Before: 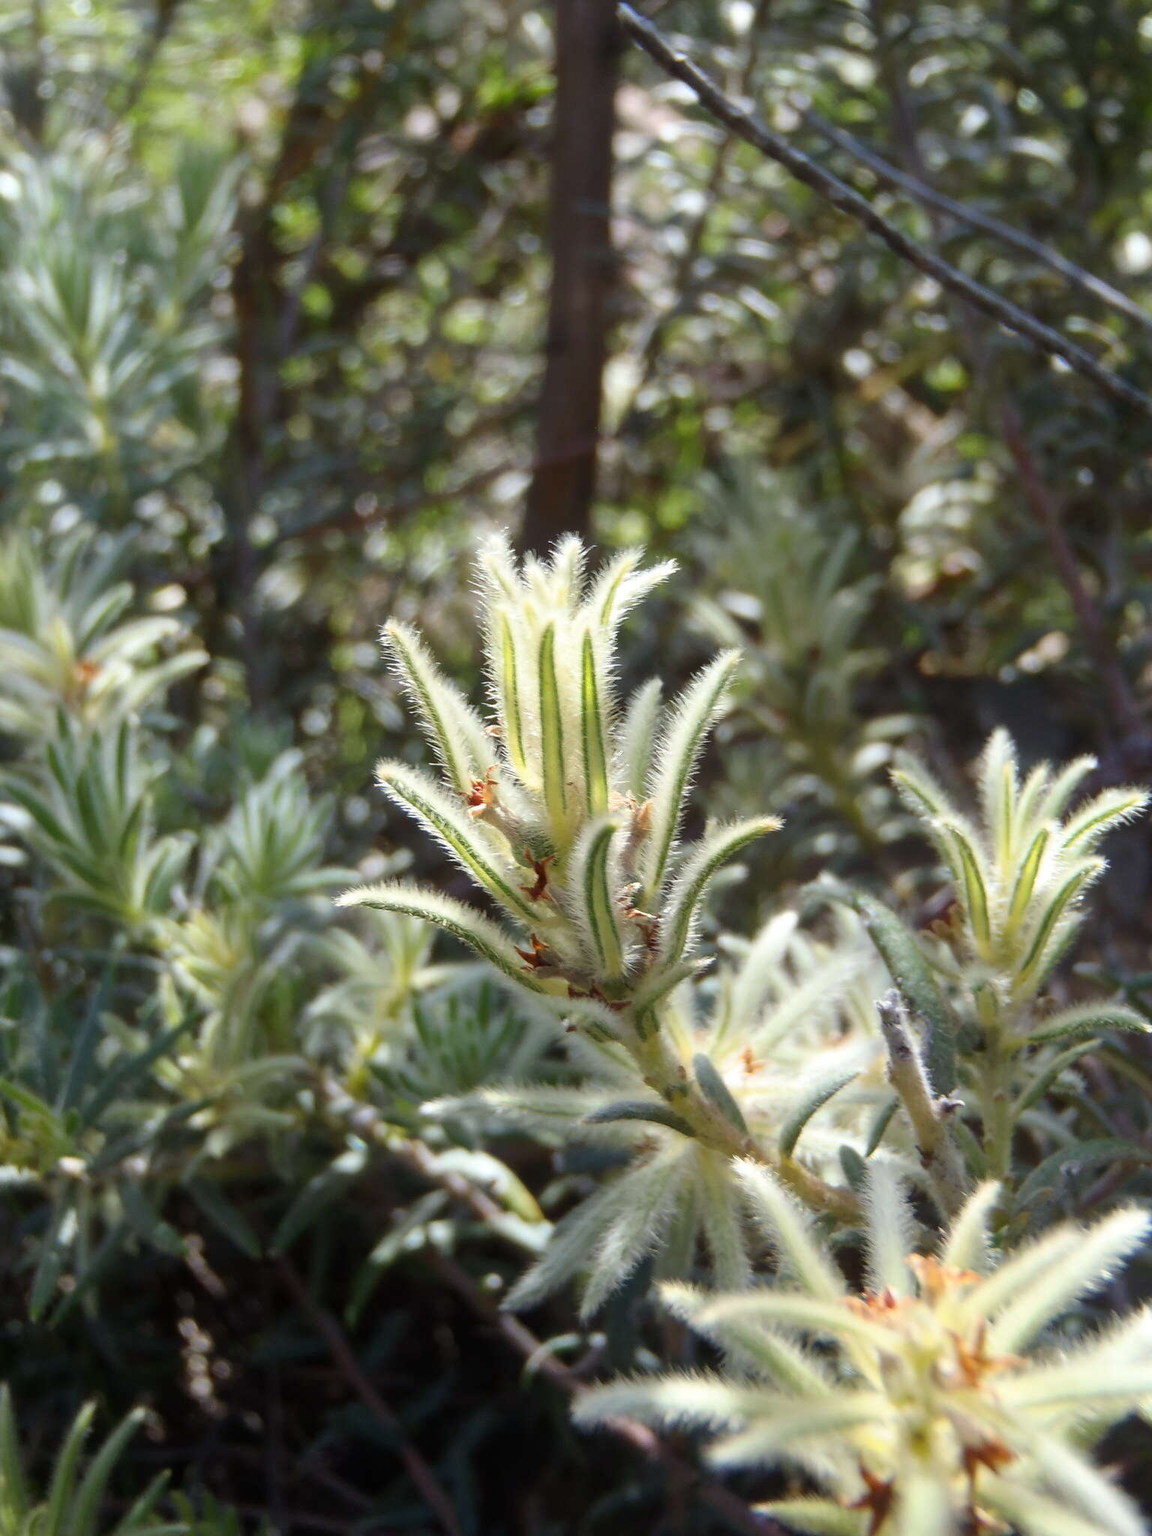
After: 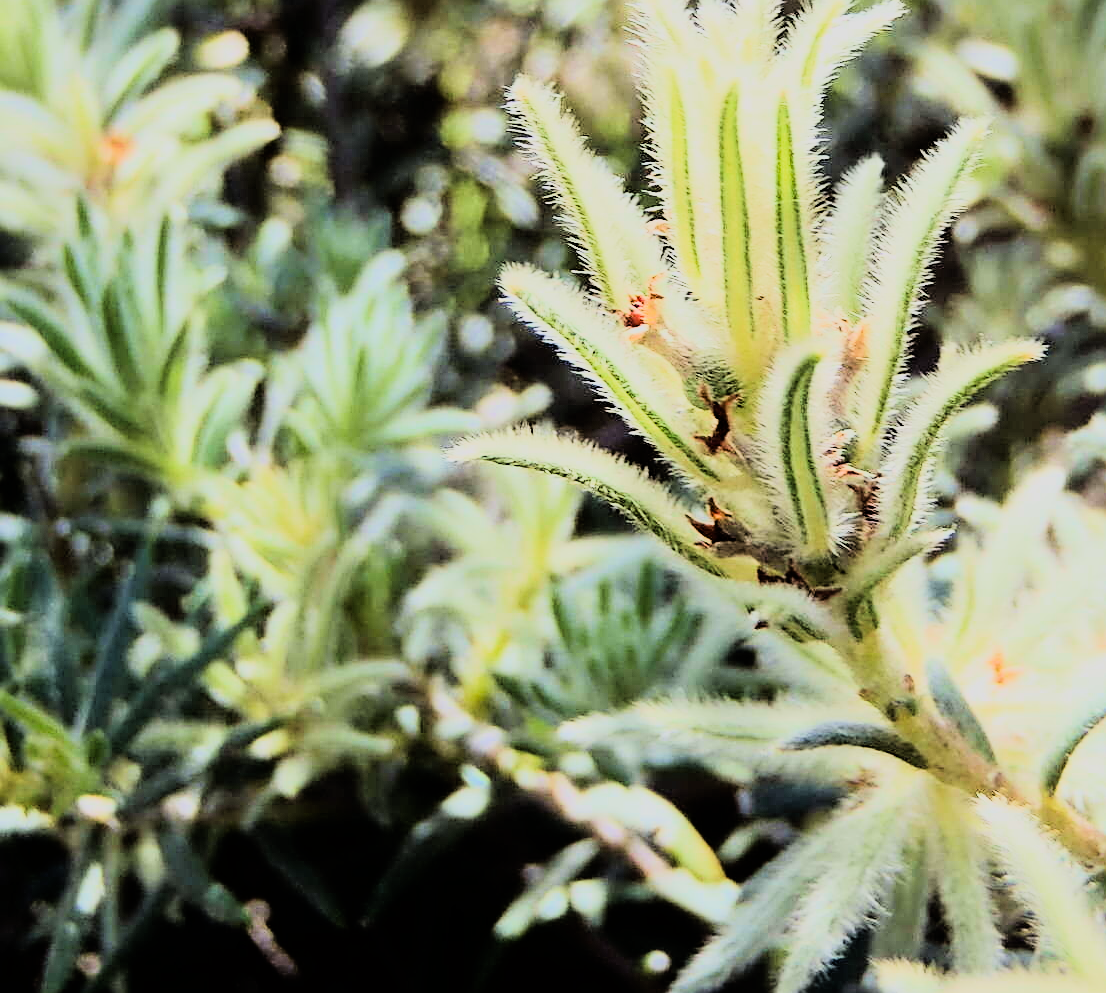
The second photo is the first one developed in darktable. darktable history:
crop: top 36.498%, right 27.964%, bottom 14.995%
filmic rgb: white relative exposure 3.8 EV, hardness 4.35
vibrance: on, module defaults
velvia: on, module defaults
sharpen: radius 2.543, amount 0.636
tone equalizer: -8 EV -1.84 EV, -7 EV -1.16 EV, -6 EV -1.62 EV, smoothing diameter 25%, edges refinement/feathering 10, preserve details guided filter
rgb curve: curves: ch0 [(0, 0) (0.21, 0.15) (0.24, 0.21) (0.5, 0.75) (0.75, 0.96) (0.89, 0.99) (1, 1)]; ch1 [(0, 0.02) (0.21, 0.13) (0.25, 0.2) (0.5, 0.67) (0.75, 0.9) (0.89, 0.97) (1, 1)]; ch2 [(0, 0.02) (0.21, 0.13) (0.25, 0.2) (0.5, 0.67) (0.75, 0.9) (0.89, 0.97) (1, 1)], compensate middle gray true
